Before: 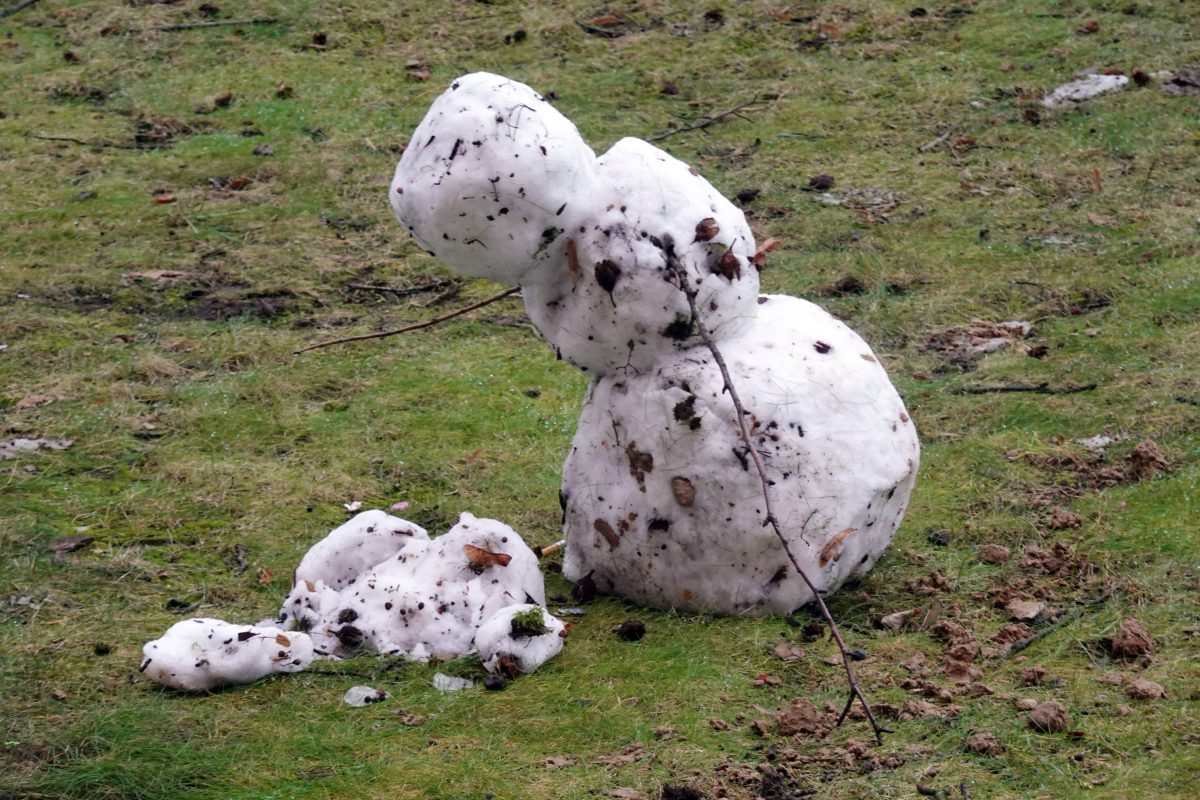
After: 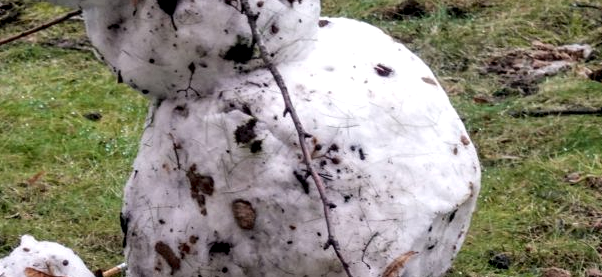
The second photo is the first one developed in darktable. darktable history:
local contrast: detail 150%
crop: left 36.607%, top 34.735%, right 13.146%, bottom 30.611%
